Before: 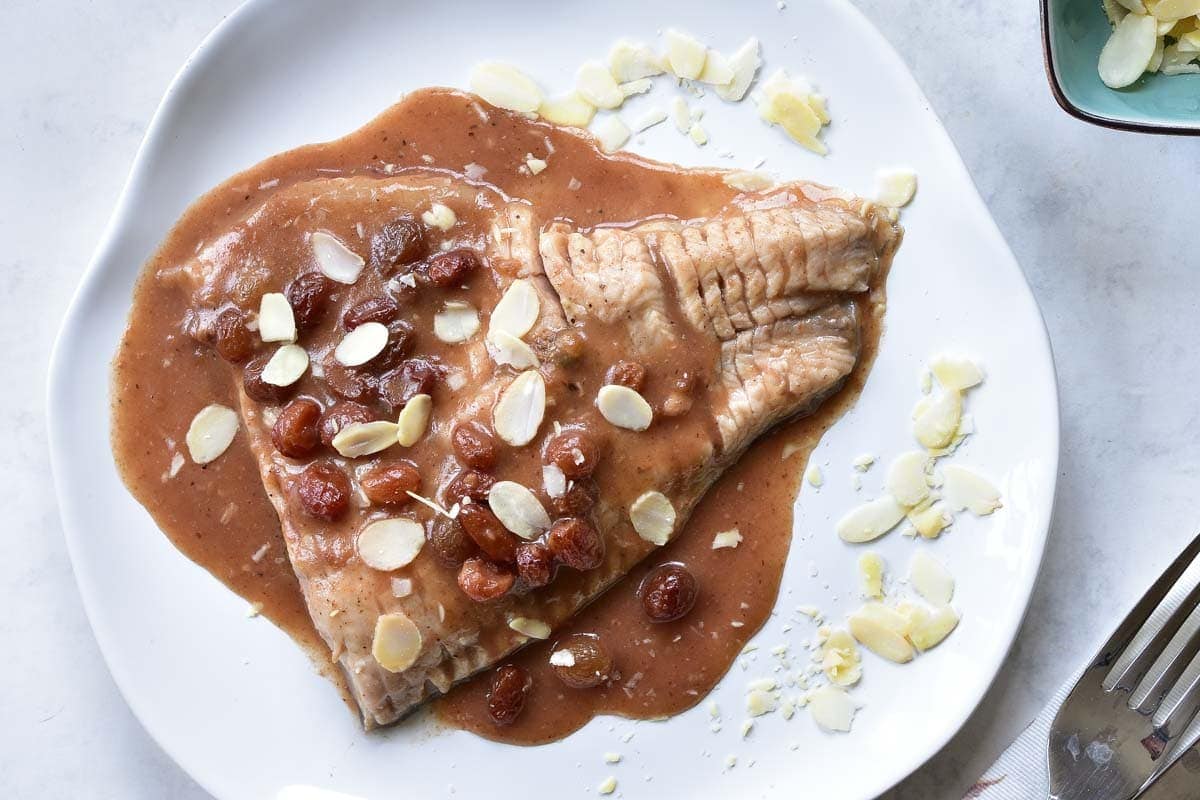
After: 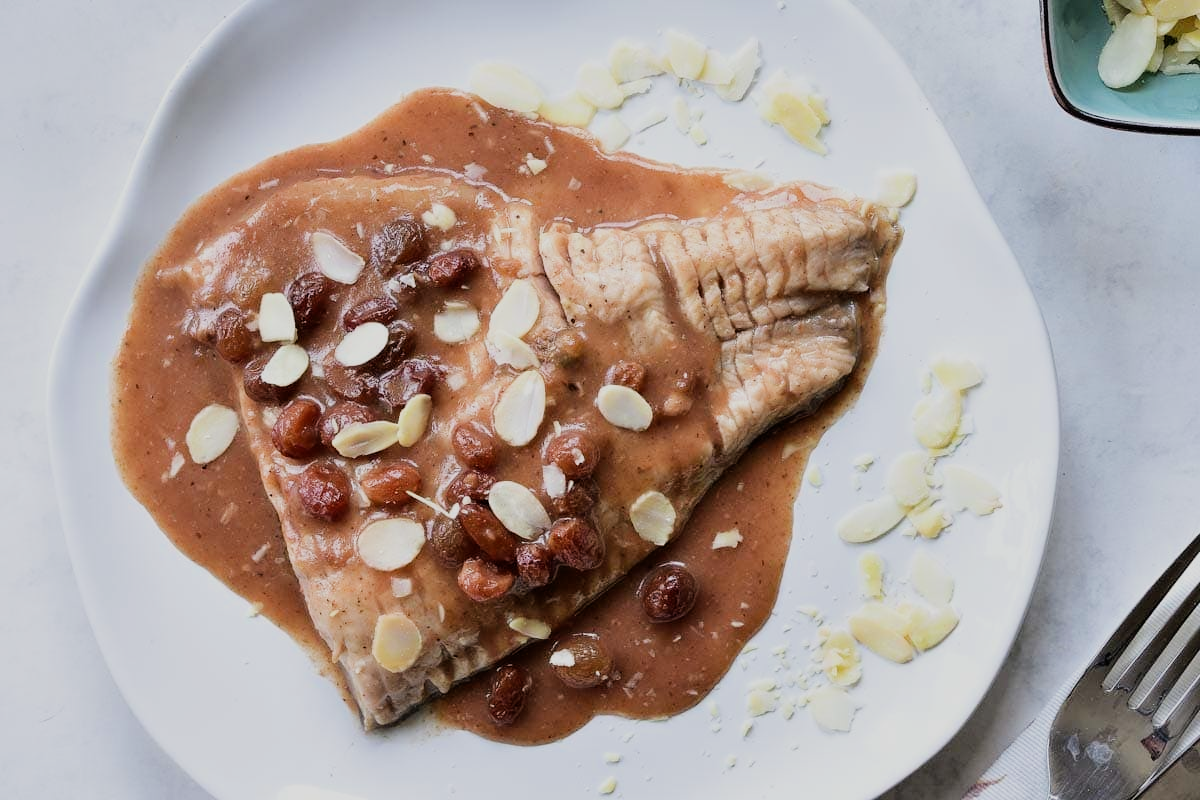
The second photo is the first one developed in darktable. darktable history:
filmic rgb: black relative exposure -7.65 EV, white relative exposure 4.56 EV, hardness 3.61, contrast 1.106
white balance: emerald 1
